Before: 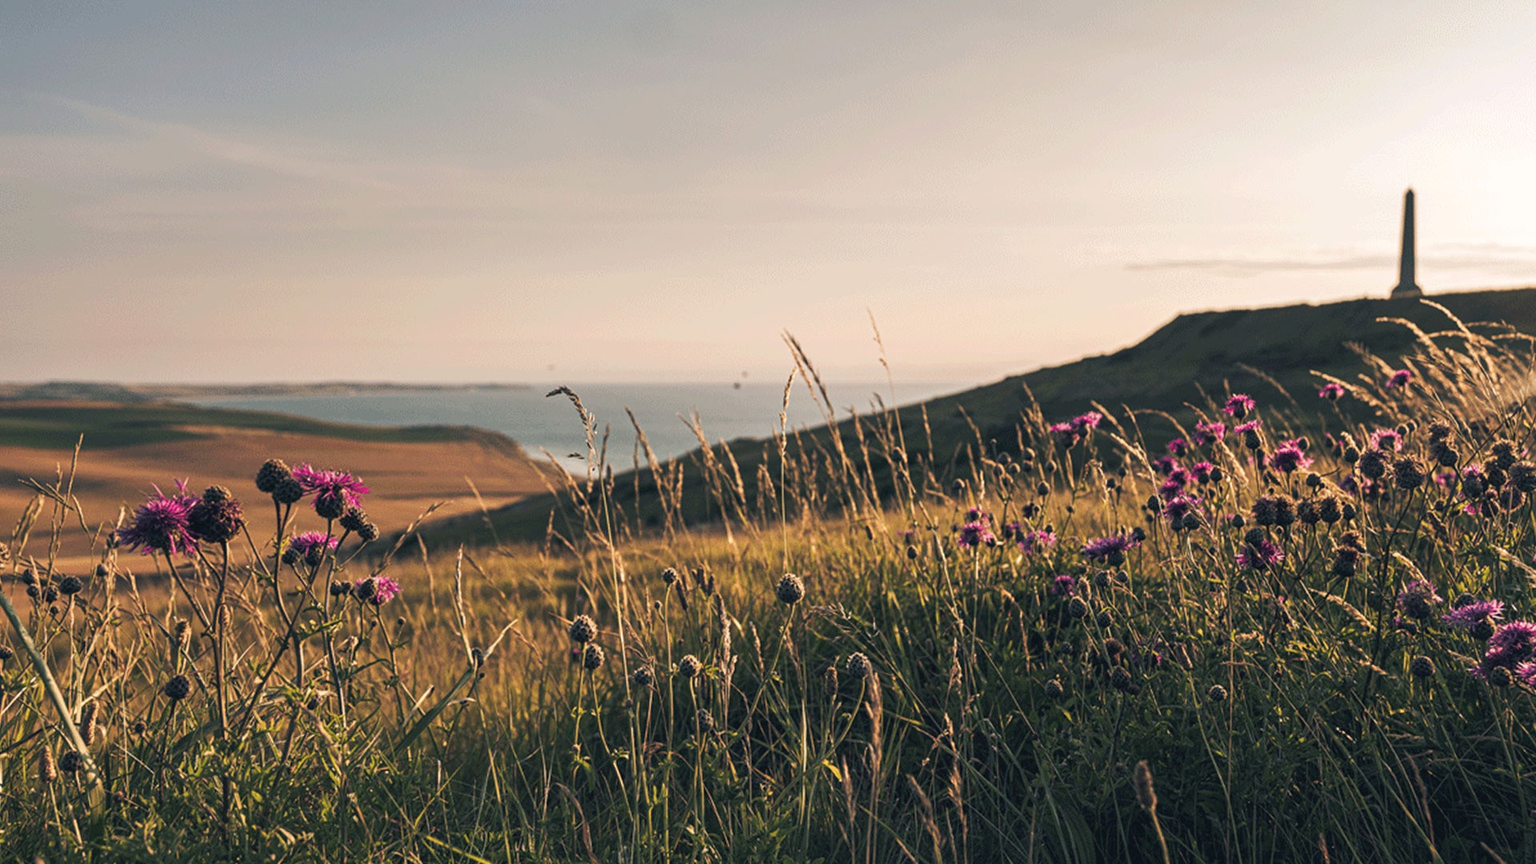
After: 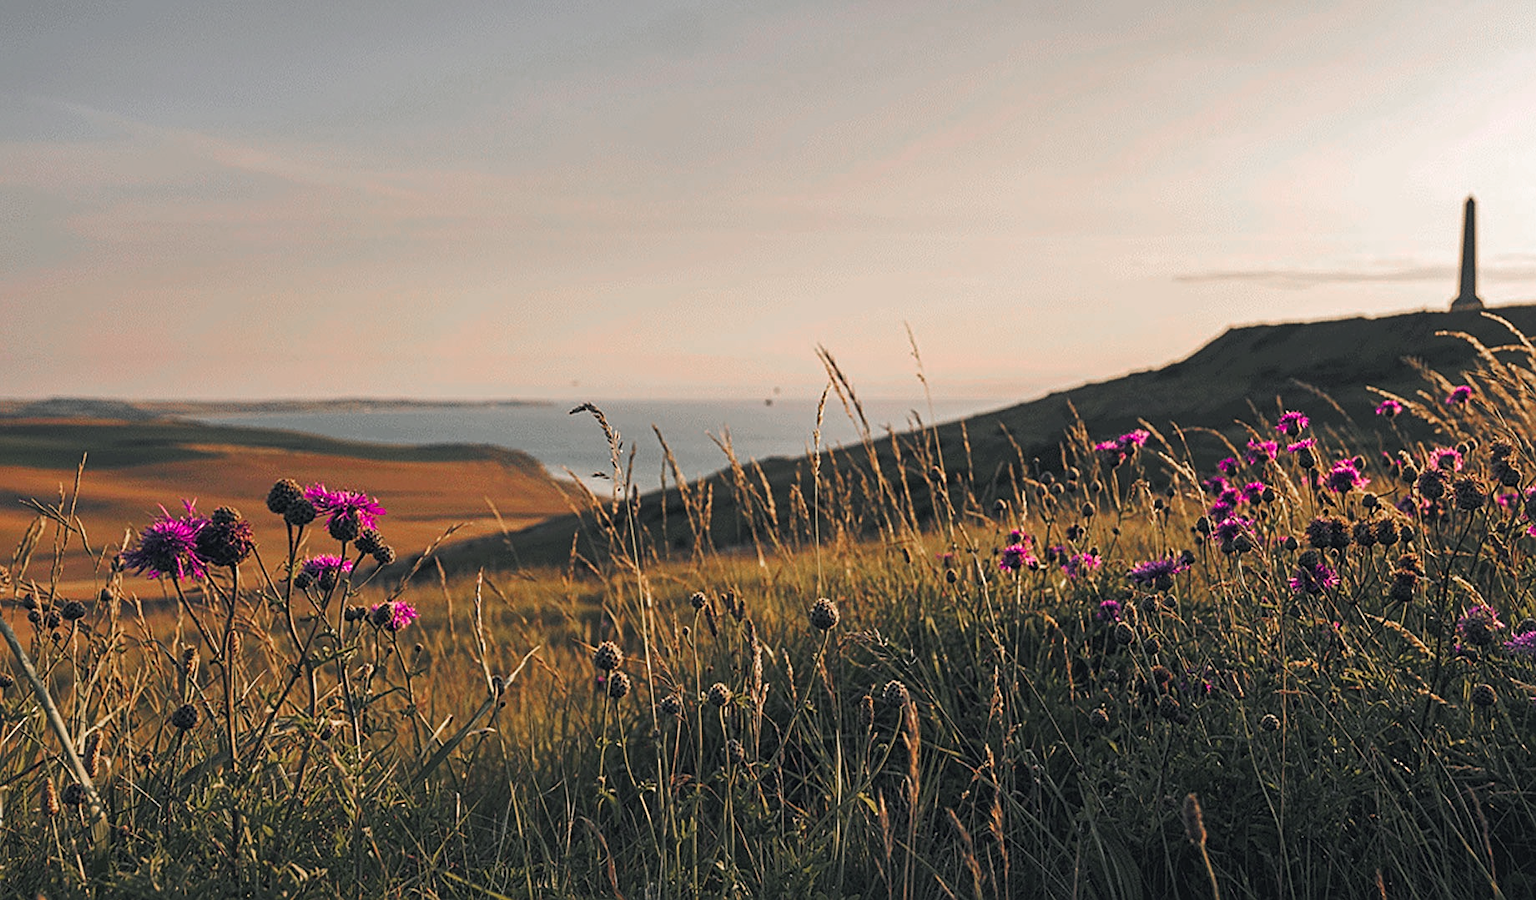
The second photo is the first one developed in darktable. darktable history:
color zones: curves: ch0 [(0, 0.48) (0.209, 0.398) (0.305, 0.332) (0.429, 0.493) (0.571, 0.5) (0.714, 0.5) (0.857, 0.5) (1, 0.48)]; ch1 [(0, 0.736) (0.143, 0.625) (0.225, 0.371) (0.429, 0.256) (0.571, 0.241) (0.714, 0.213) (0.857, 0.48) (1, 0.736)]; ch2 [(0, 0.448) (0.143, 0.498) (0.286, 0.5) (0.429, 0.5) (0.571, 0.5) (0.714, 0.5) (0.857, 0.5) (1, 0.448)]
crop: right 4.112%, bottom 0.047%
sharpen: on, module defaults
